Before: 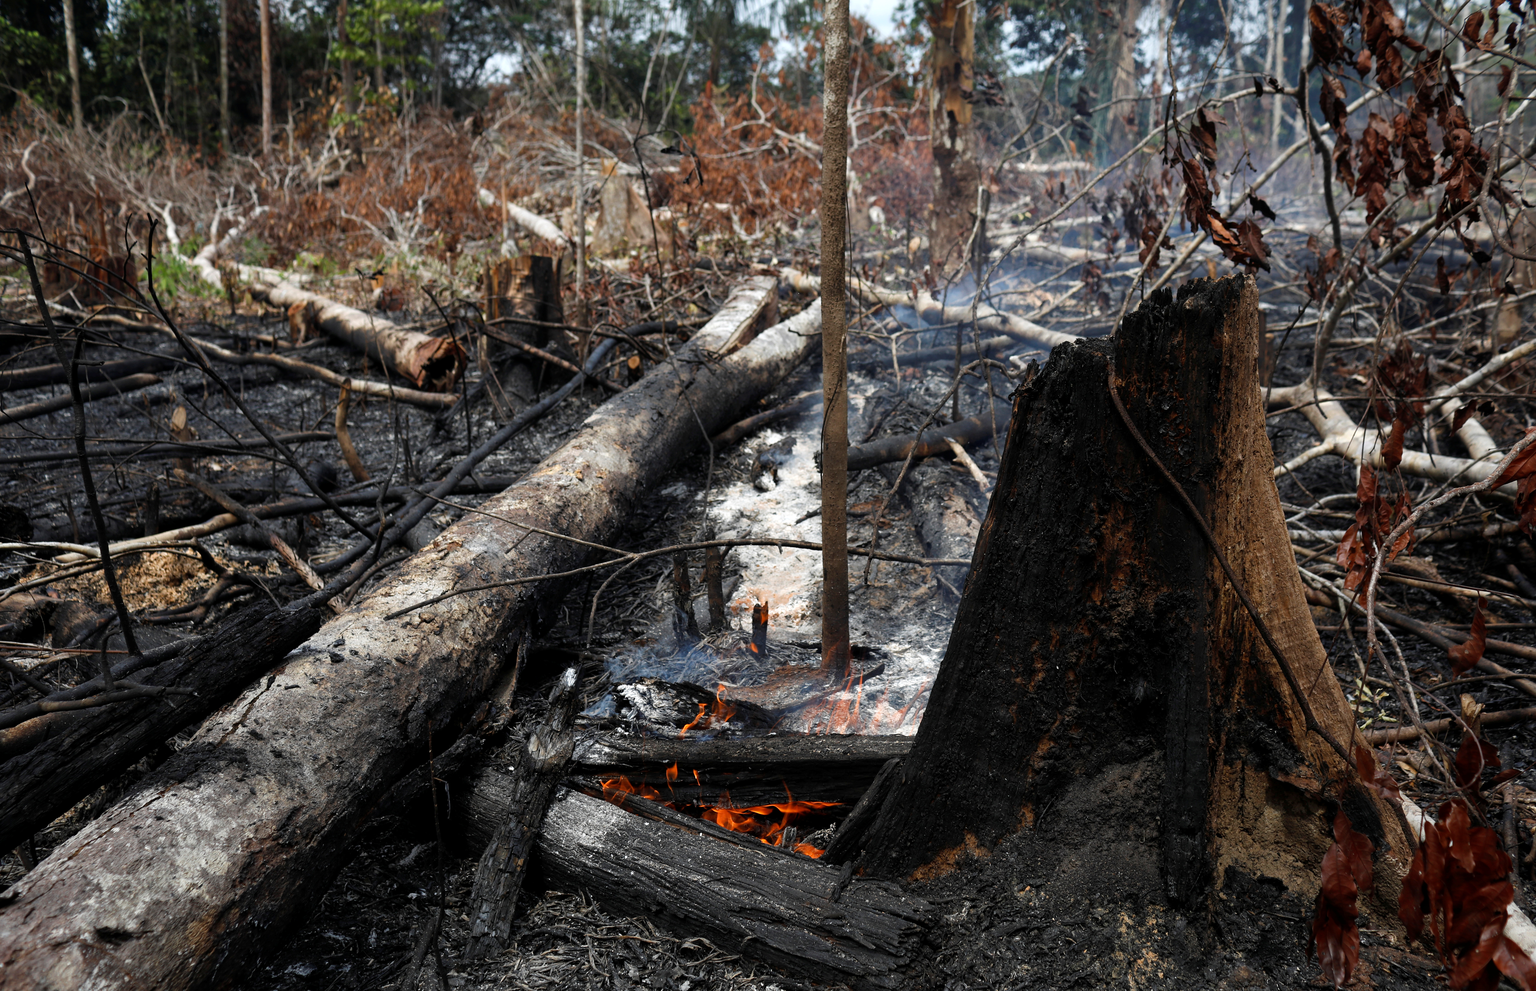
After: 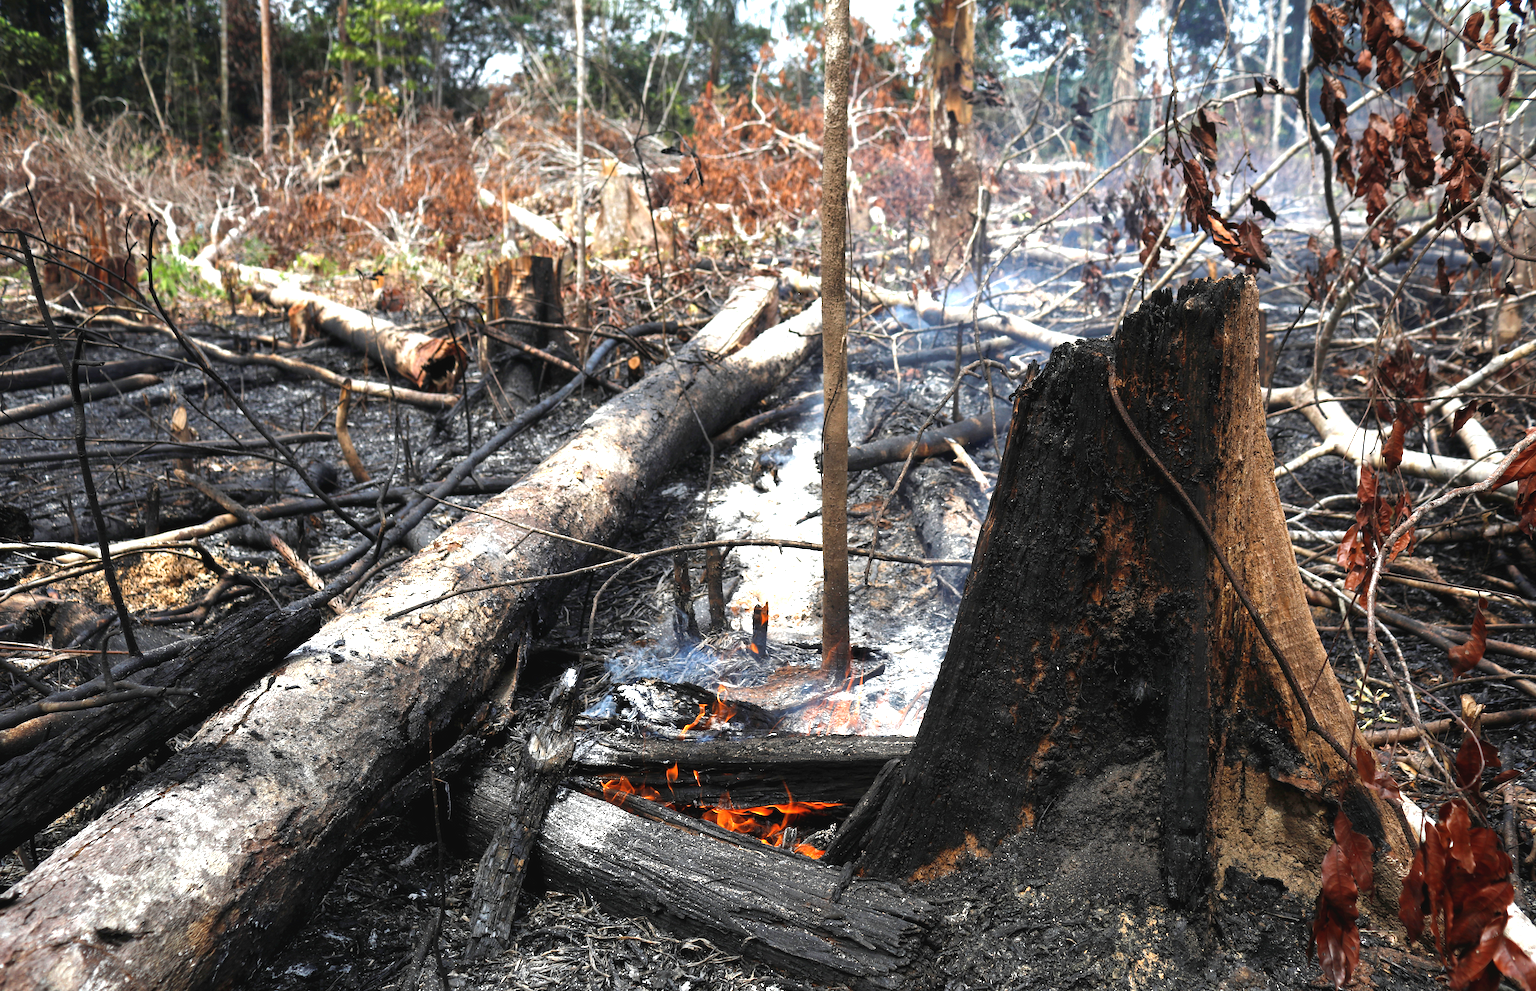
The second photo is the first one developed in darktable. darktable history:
exposure: black level correction -0.002, exposure 1.327 EV, compensate exposure bias true, compensate highlight preservation false
